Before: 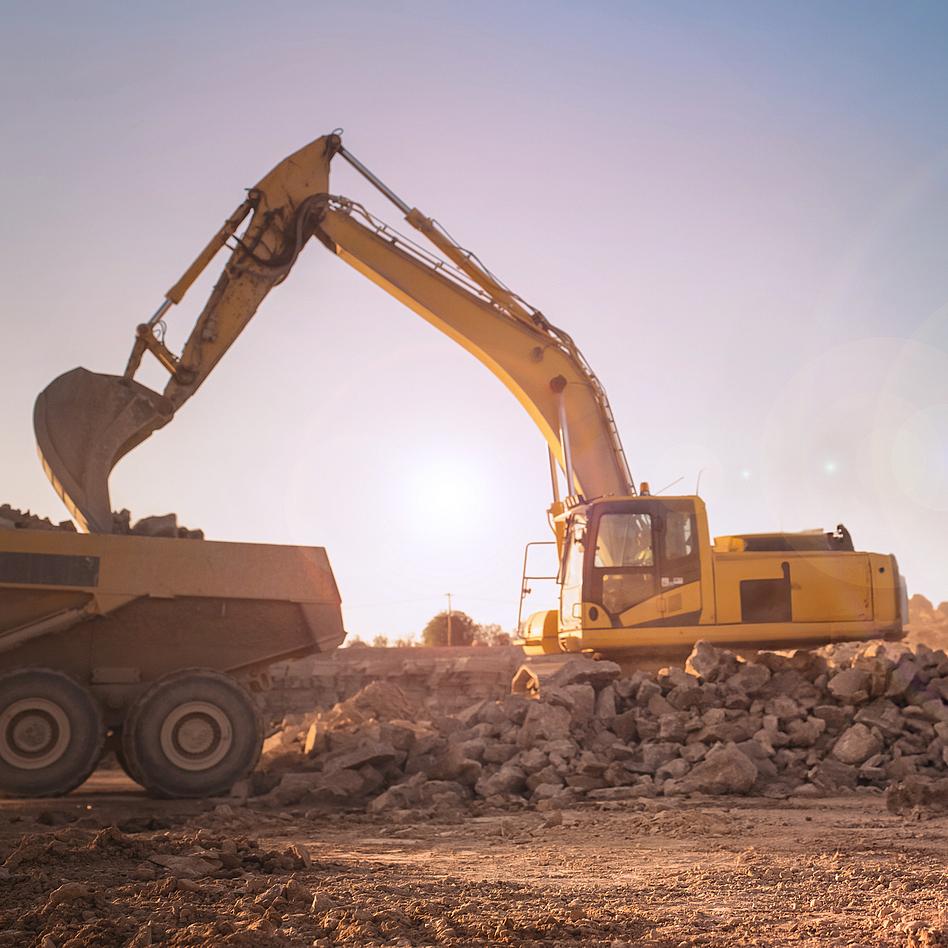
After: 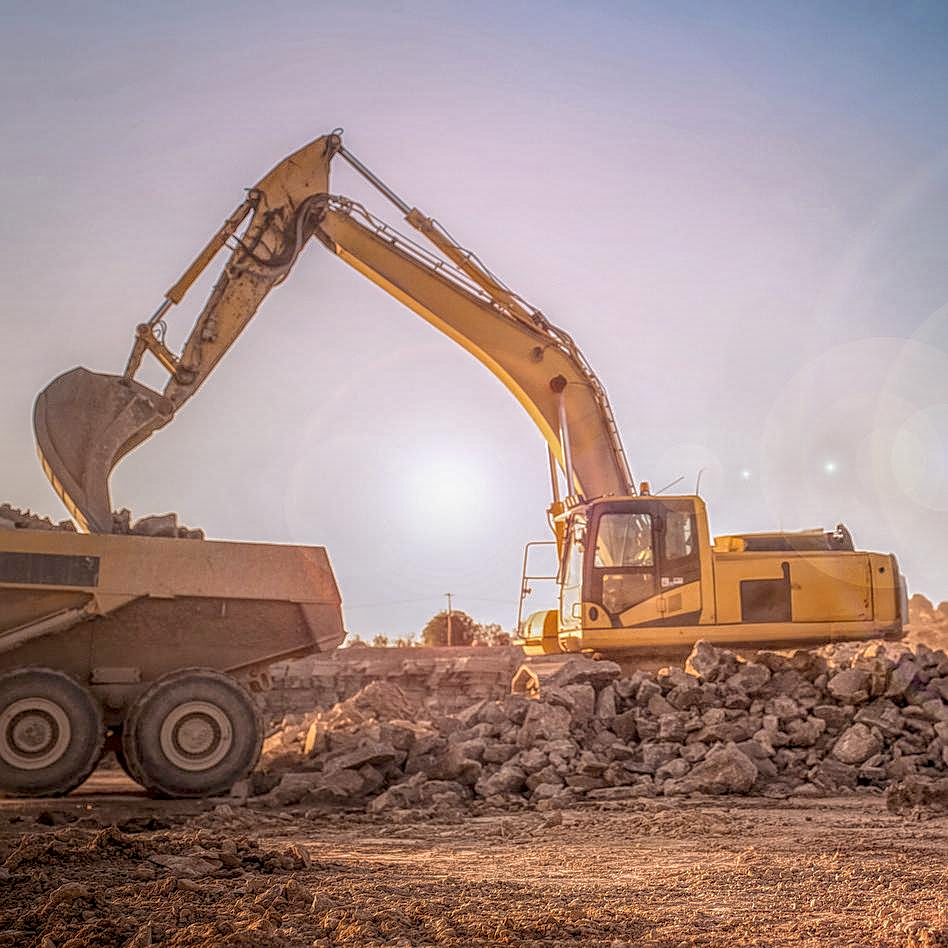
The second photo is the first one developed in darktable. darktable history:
exposure: black level correction 0.01, exposure 0.014 EV, compensate highlight preservation false
local contrast: highlights 0%, shadows 0%, detail 200%, midtone range 0.25
sharpen: on, module defaults
